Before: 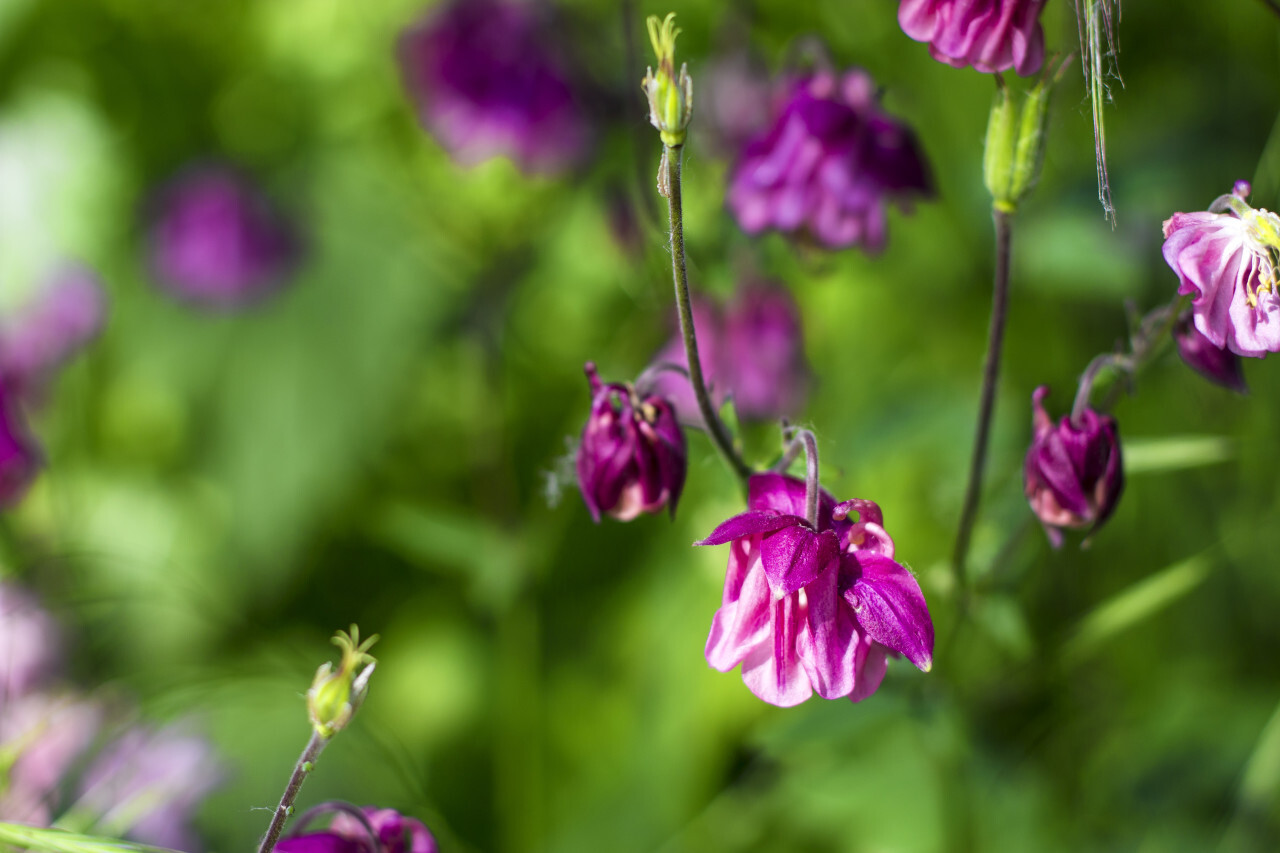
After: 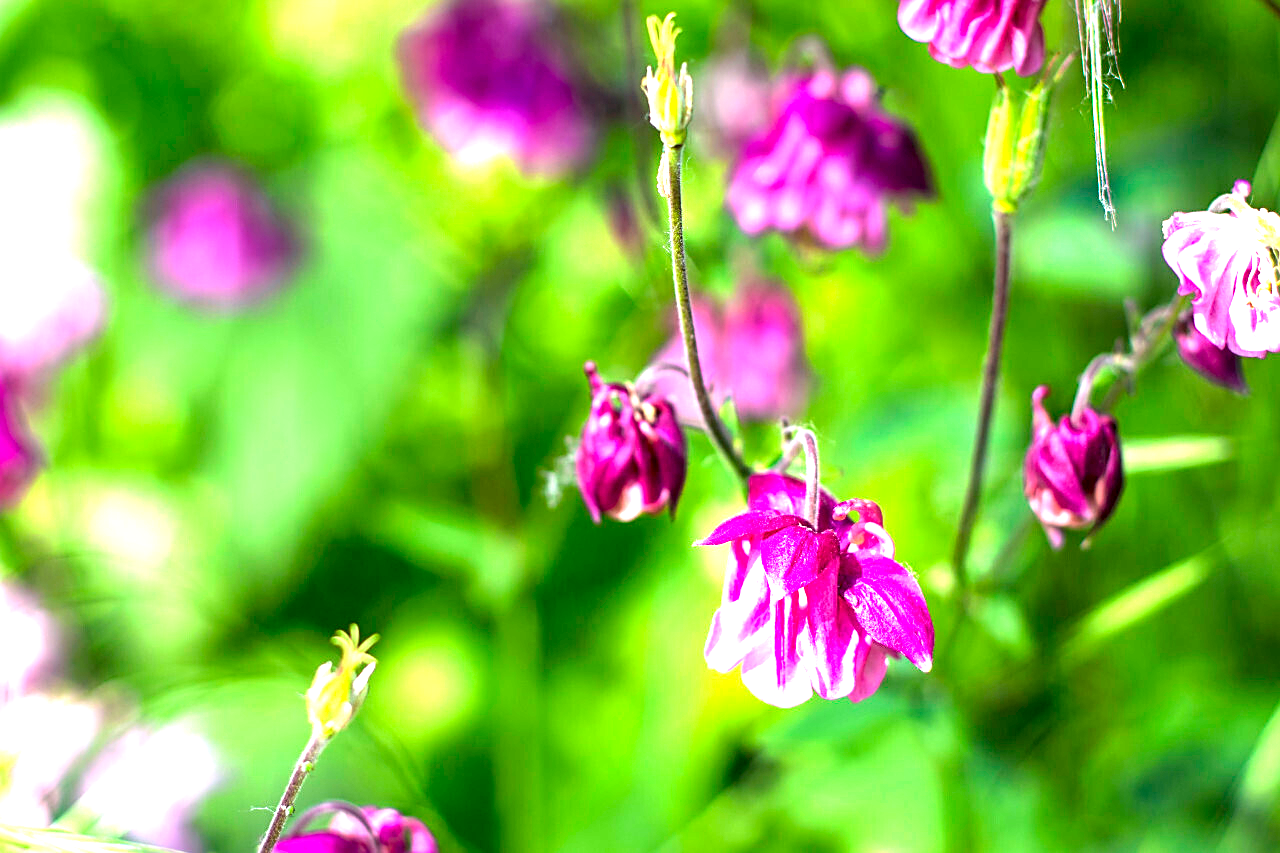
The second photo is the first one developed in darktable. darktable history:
exposure: black level correction 0.001, exposure 1.869 EV, compensate highlight preservation false
sharpen: on, module defaults
